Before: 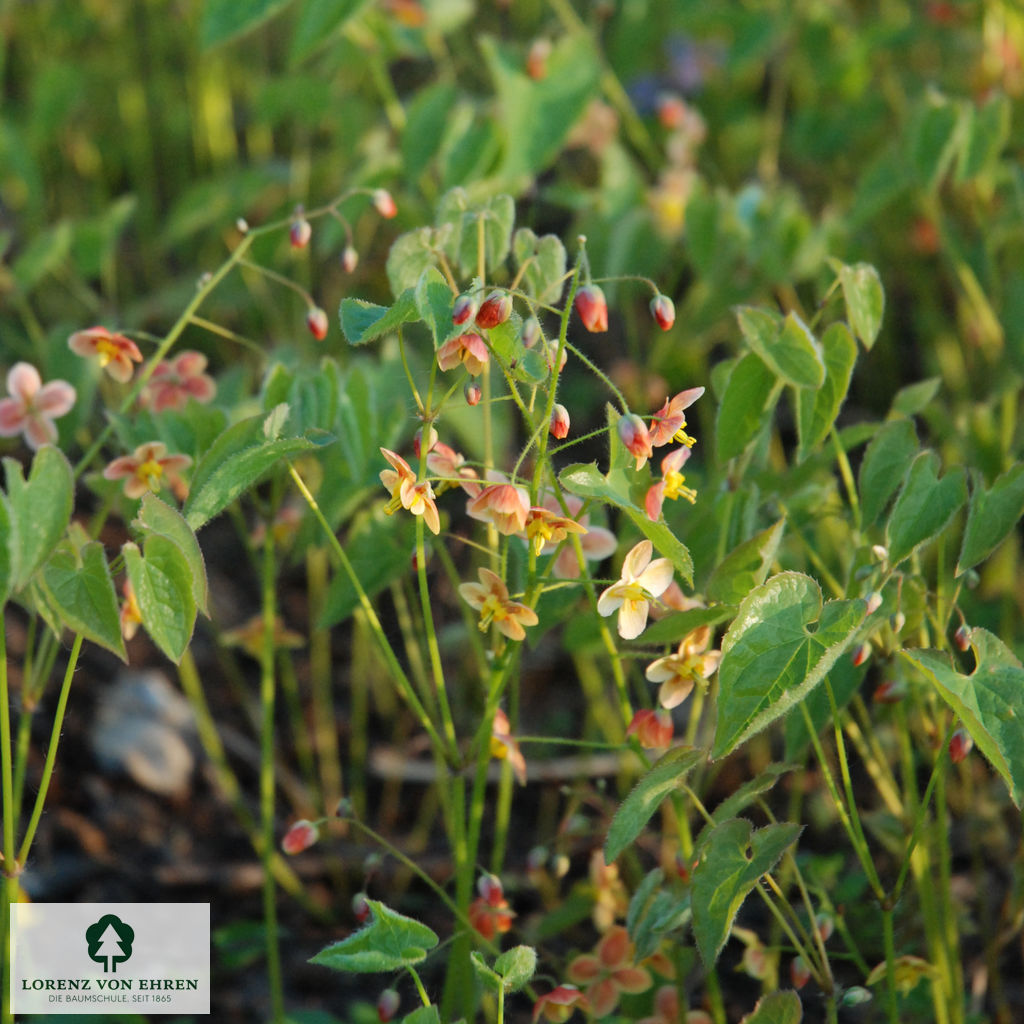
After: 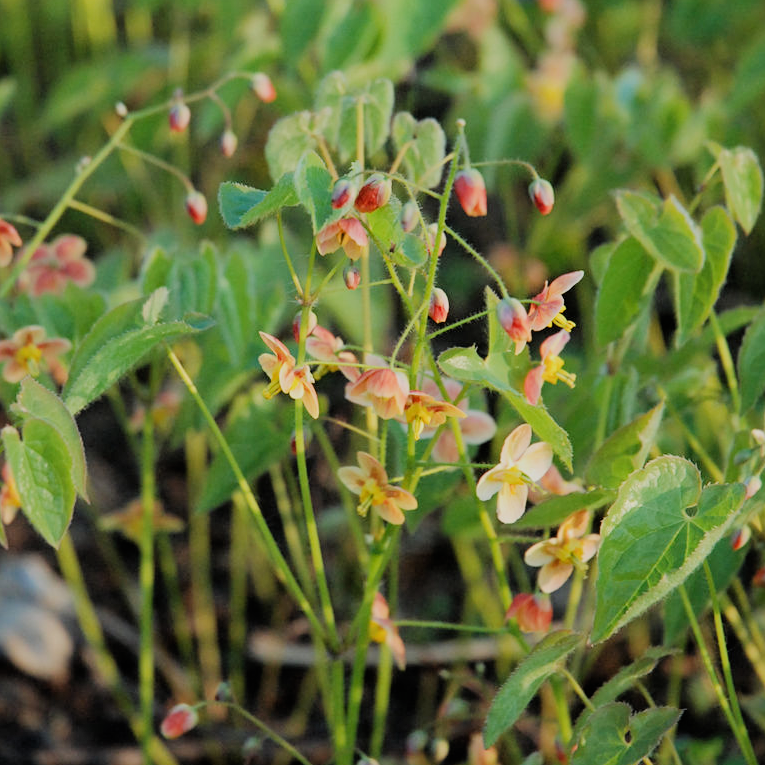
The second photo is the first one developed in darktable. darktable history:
crop and rotate: left 11.831%, top 11.346%, right 13.429%, bottom 13.899%
tone equalizer: on, module defaults
exposure: black level correction 0, exposure 0.4 EV, compensate exposure bias true, compensate highlight preservation false
sharpen: amount 0.2
filmic rgb: black relative exposure -6.82 EV, white relative exposure 5.89 EV, hardness 2.71
